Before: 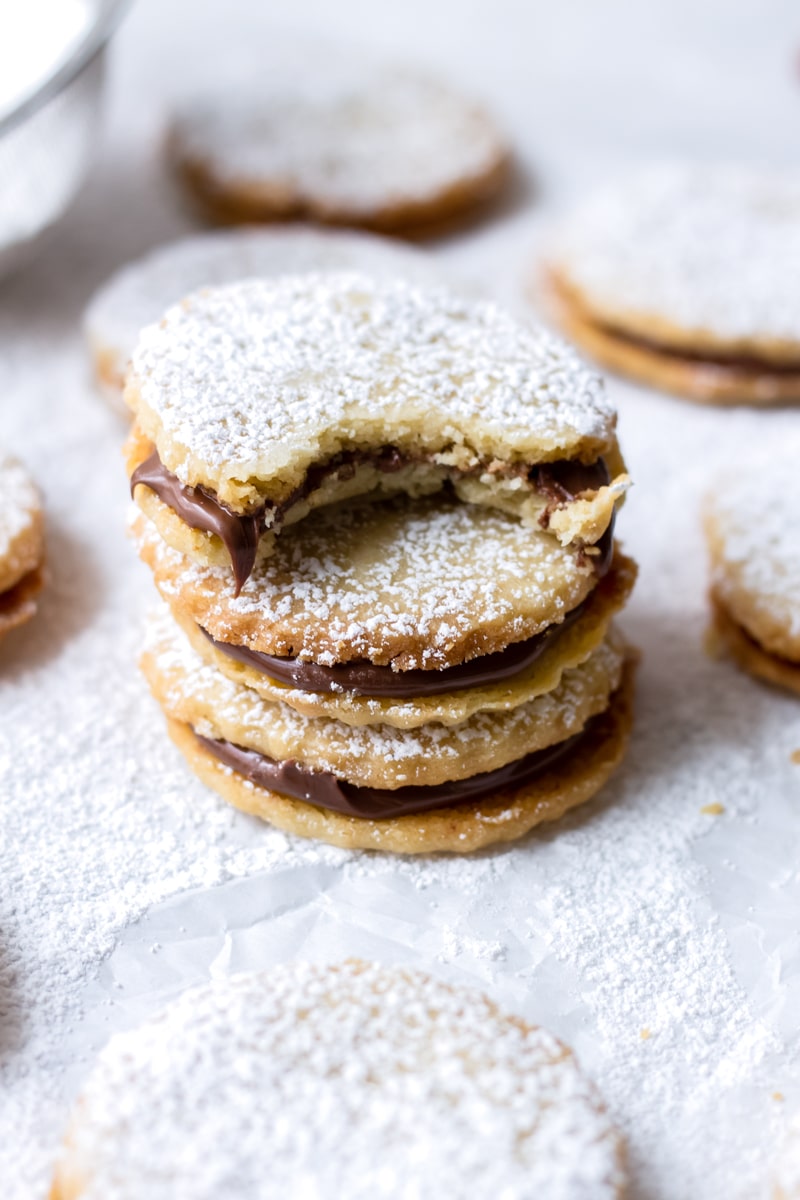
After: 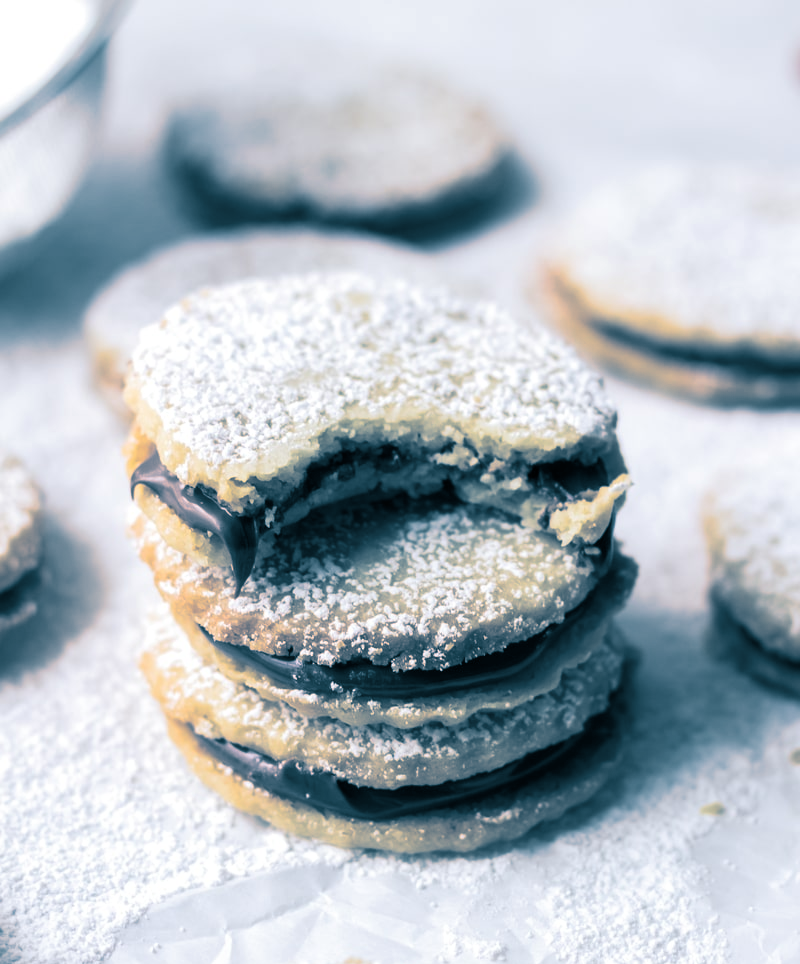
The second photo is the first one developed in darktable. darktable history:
split-toning: shadows › hue 212.4°, balance -70
crop: bottom 19.644%
